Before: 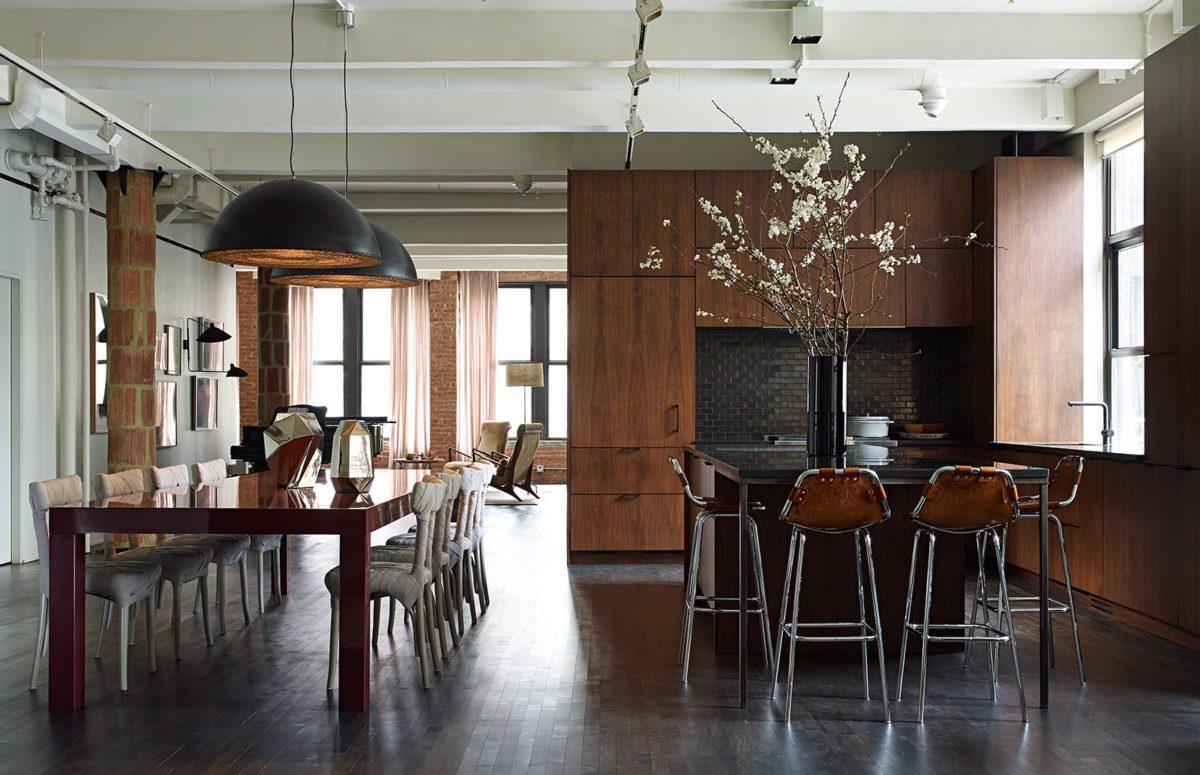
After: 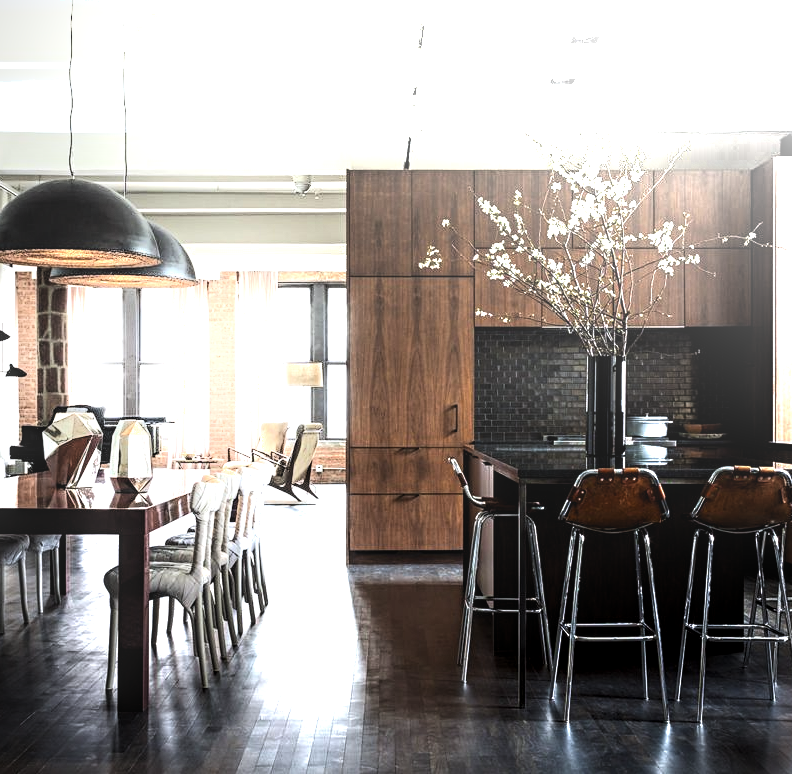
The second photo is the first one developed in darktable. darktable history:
shadows and highlights: shadows -54.3, highlights 86.09, soften with gaussian
local contrast: highlights 40%, shadows 60%, detail 136%, midtone range 0.514
vignetting: fall-off radius 93.87%
crop and rotate: left 18.442%, right 15.508%
white balance: red 0.976, blue 1.04
exposure: black level correction 0, exposure 0.5 EV, compensate highlight preservation false
levels: levels [0.044, 0.475, 0.791]
